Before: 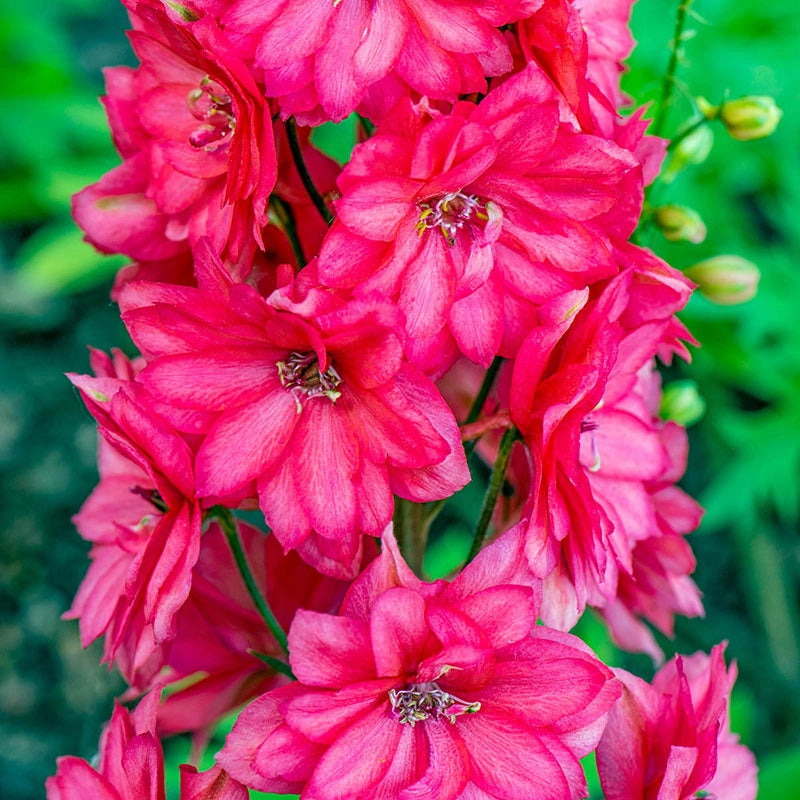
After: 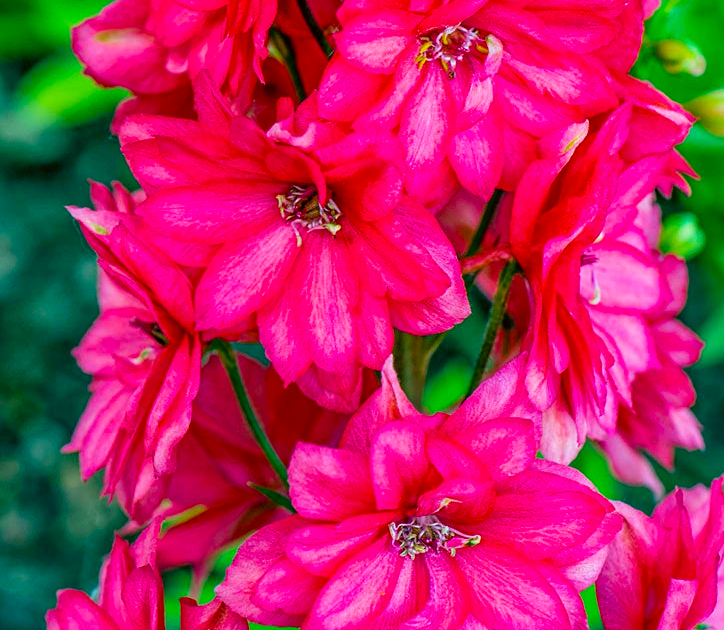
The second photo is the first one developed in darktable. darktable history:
crop: top 20.916%, right 9.437%, bottom 0.316%
color correction: highlights a* -2.73, highlights b* -2.09, shadows a* 2.41, shadows b* 2.73
color balance rgb: perceptual saturation grading › global saturation 30%, global vibrance 20%
